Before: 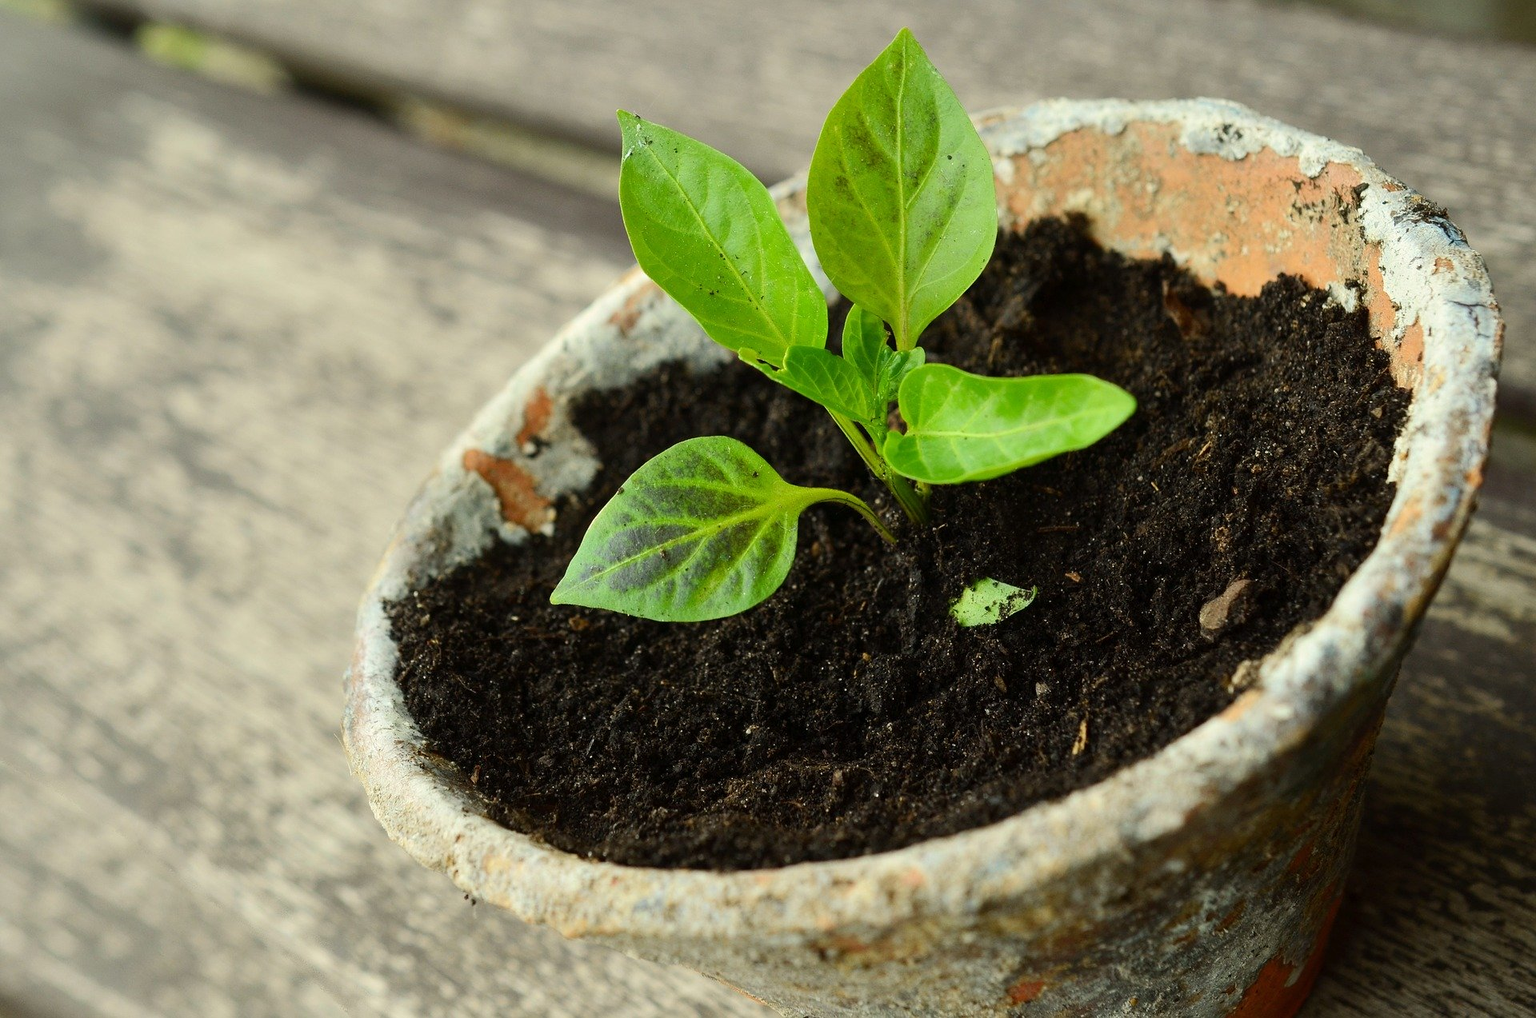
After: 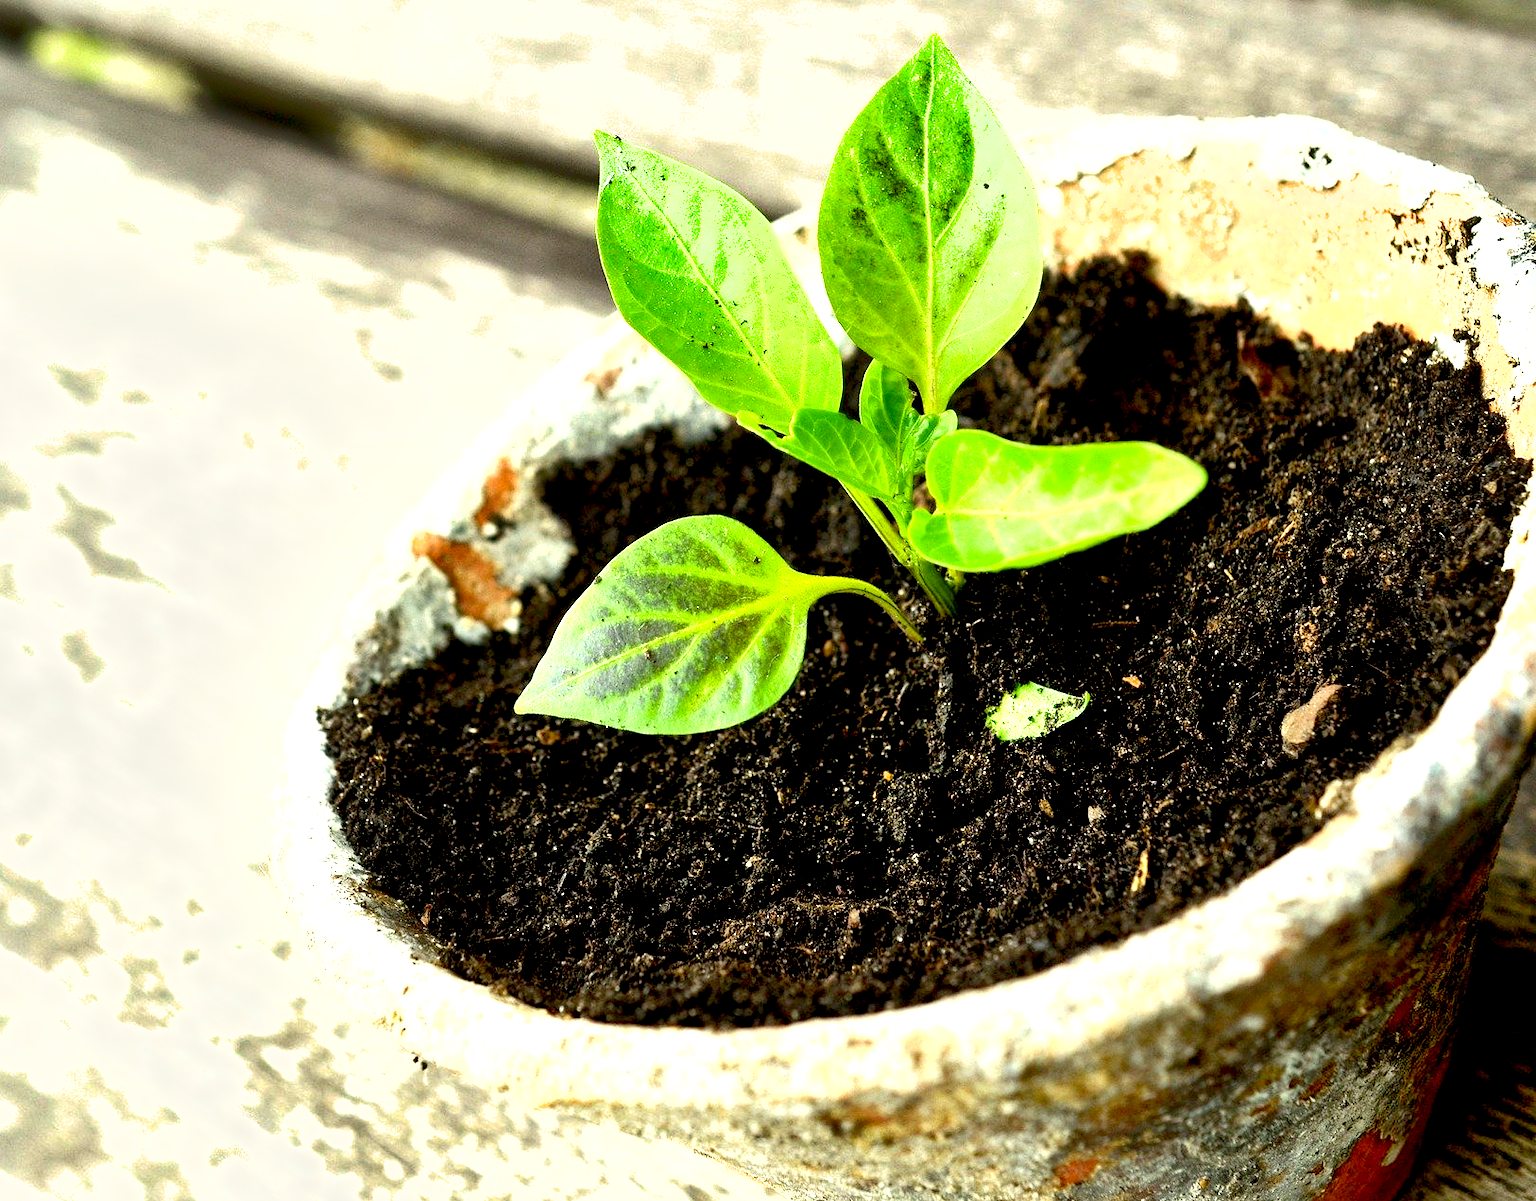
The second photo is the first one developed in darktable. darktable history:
crop: left 7.455%, right 7.813%
shadows and highlights: low approximation 0.01, soften with gaussian
exposure: black level correction 0.009, exposure 1.414 EV, compensate highlight preservation false
